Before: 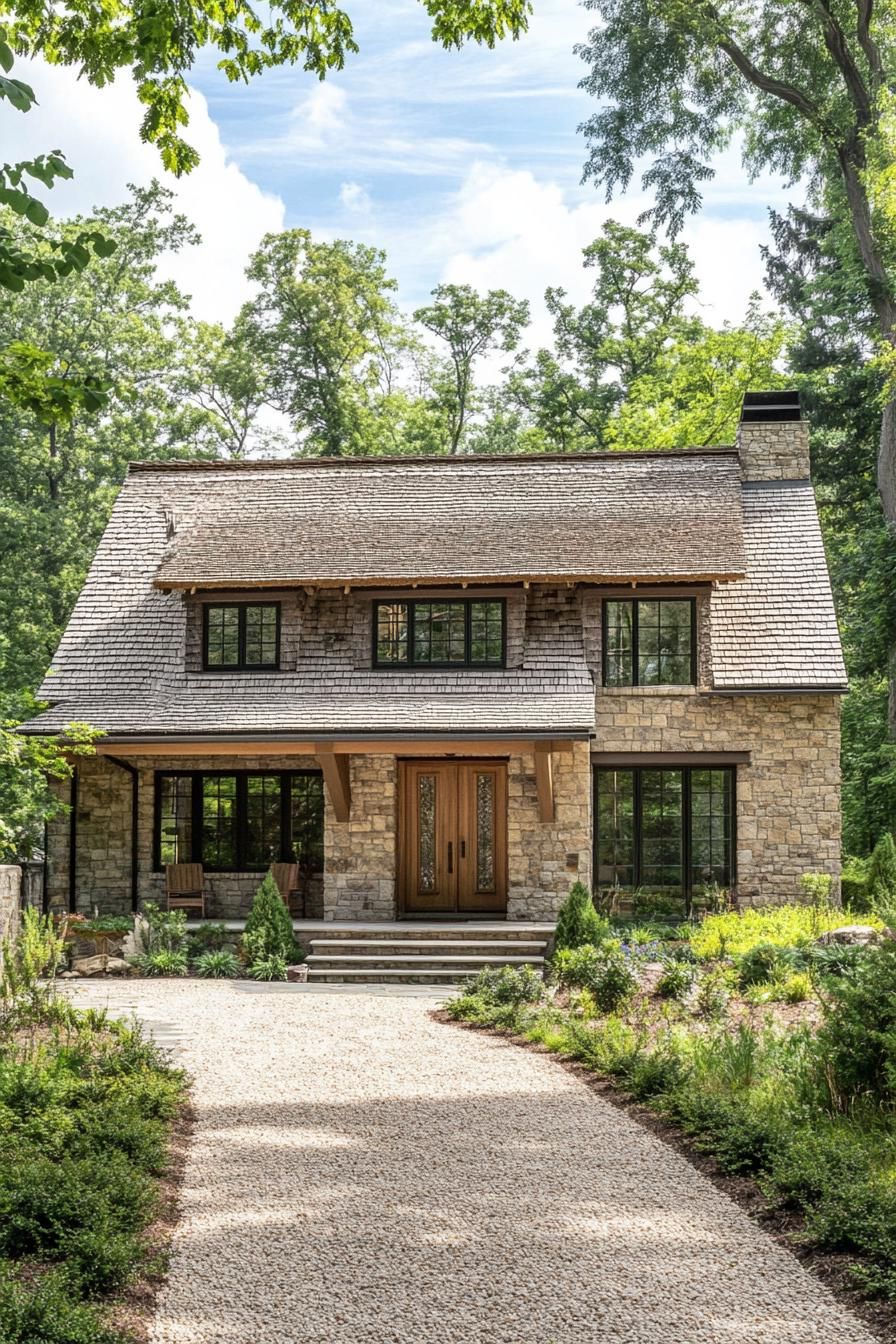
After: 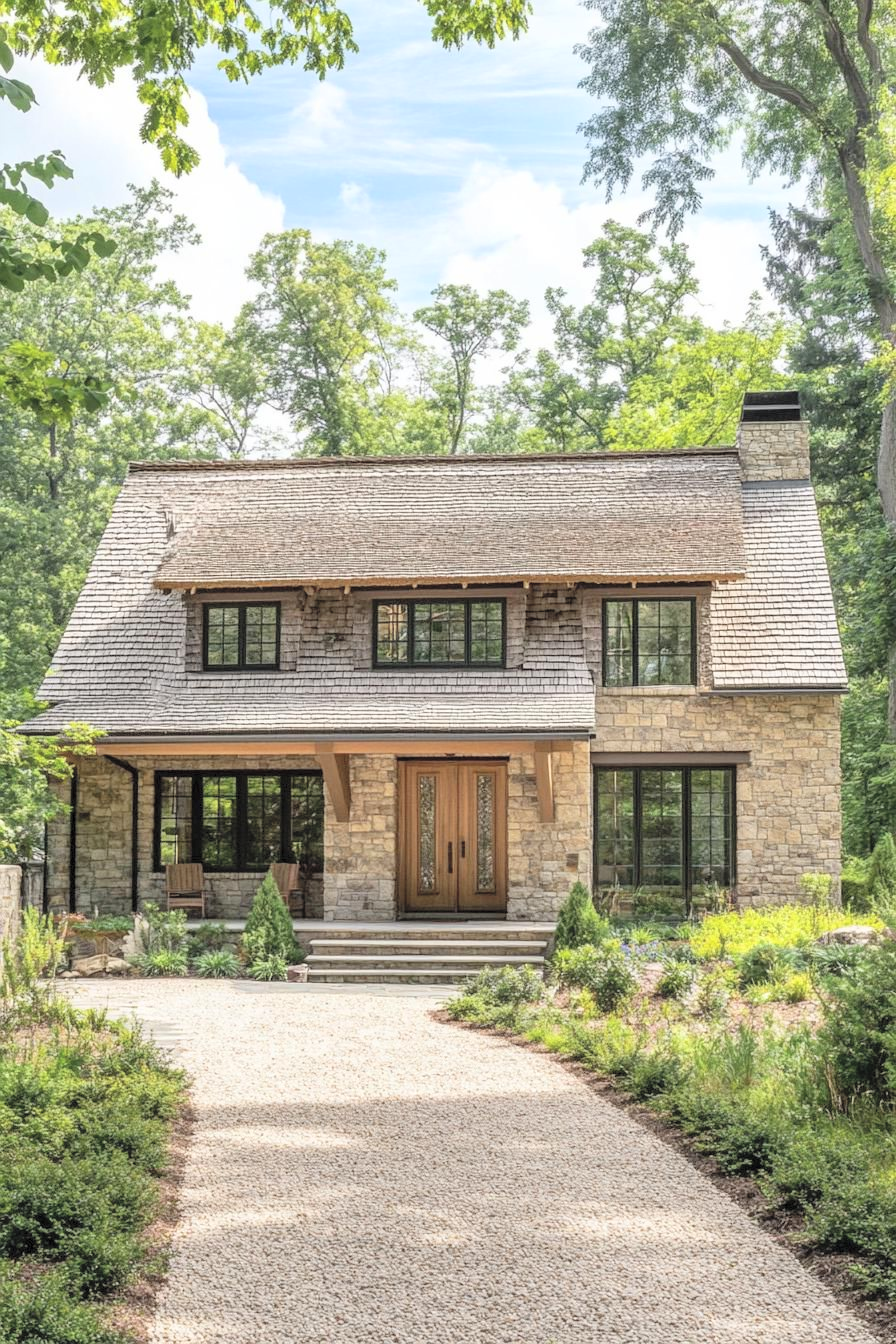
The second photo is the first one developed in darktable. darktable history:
contrast brightness saturation: brightness 0.289
